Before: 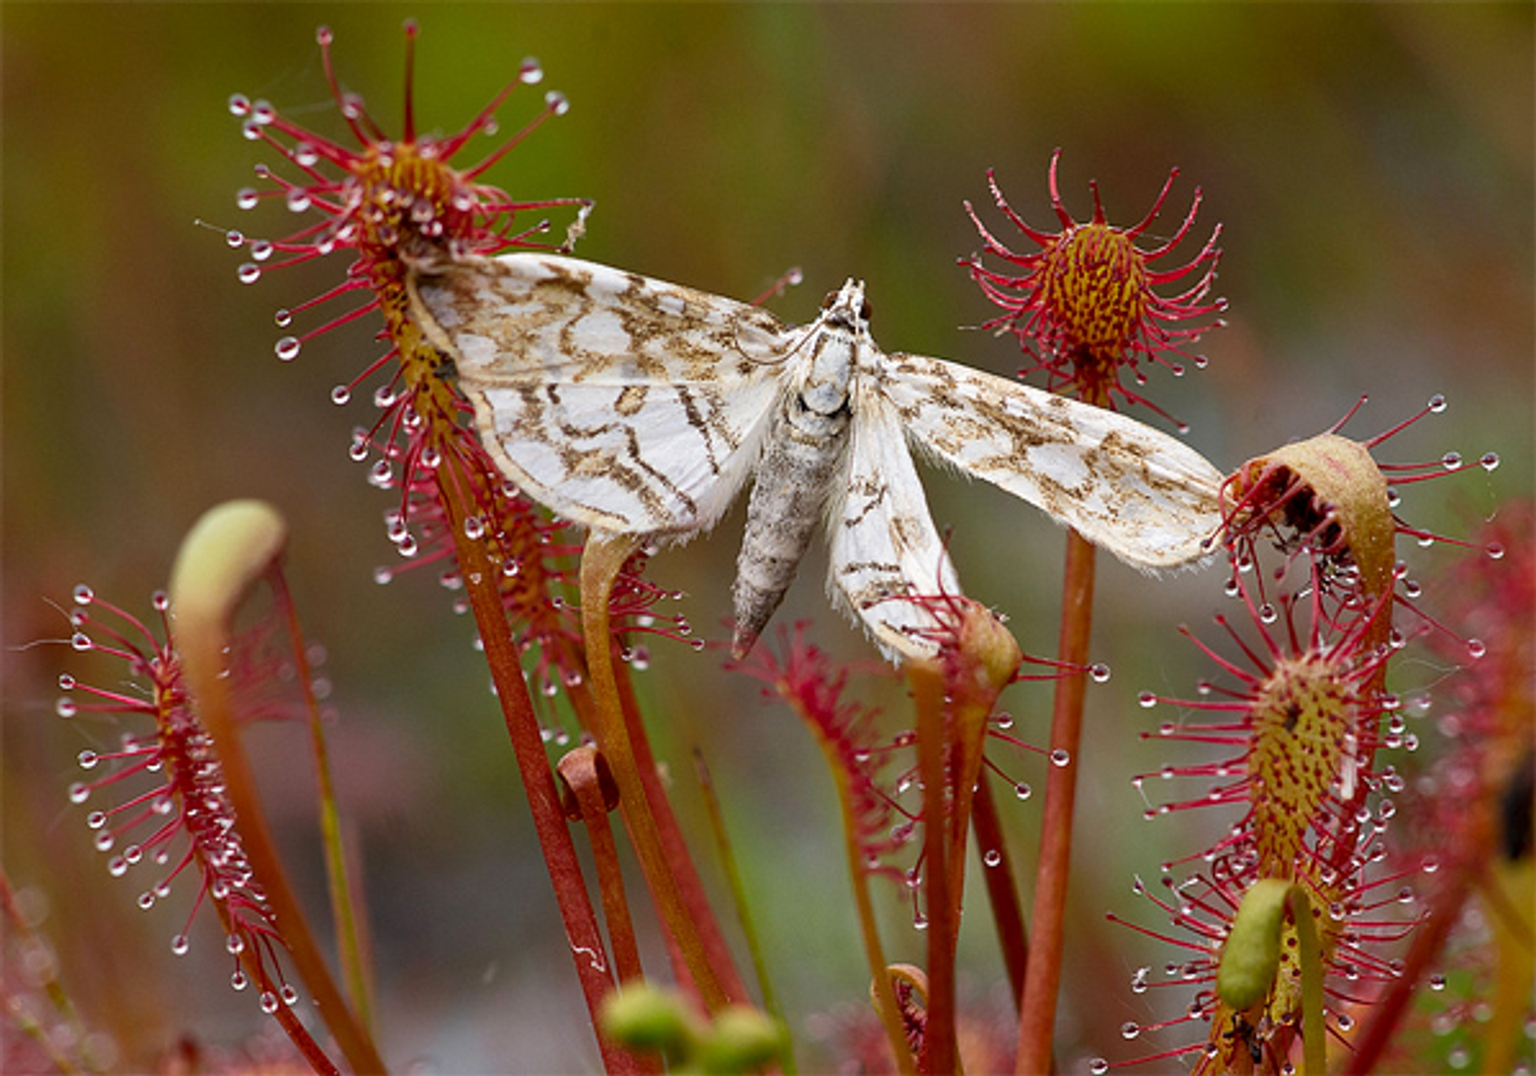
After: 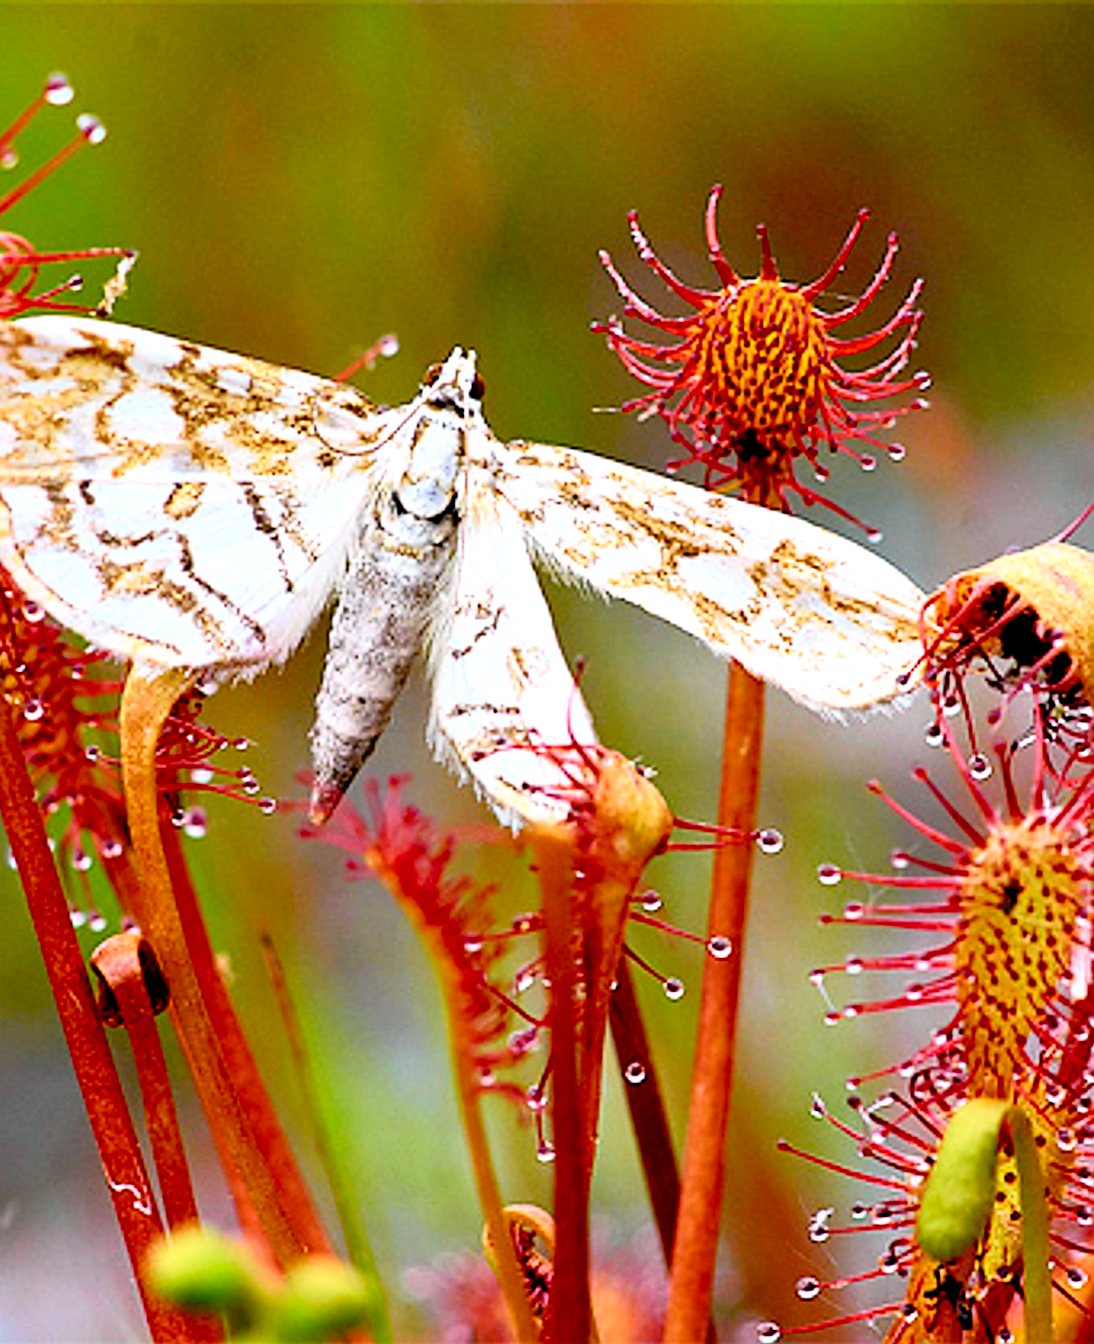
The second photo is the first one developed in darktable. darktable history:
tone curve: curves: ch0 [(0, 0.021) (0.148, 0.076) (0.232, 0.191) (0.398, 0.423) (0.572, 0.672) (0.705, 0.812) (0.877, 0.931) (0.99, 0.987)]; ch1 [(0, 0) (0.377, 0.325) (0.493, 0.486) (0.508, 0.502) (0.515, 0.514) (0.554, 0.586) (0.623, 0.658) (0.701, 0.704) (0.778, 0.751) (1, 1)]; ch2 [(0, 0) (0.431, 0.398) (0.485, 0.486) (0.495, 0.498) (0.511, 0.507) (0.58, 0.66) (0.679, 0.757) (0.749, 0.829) (1, 0.991)], color space Lab, independent channels, preserve colors none
sharpen: on, module defaults
crop: left 31.538%, top 0.007%, right 11.437%
levels: levels [0.044, 0.416, 0.908]
color calibration: illuminant as shot in camera, x 0.358, y 0.373, temperature 4628.91 K
